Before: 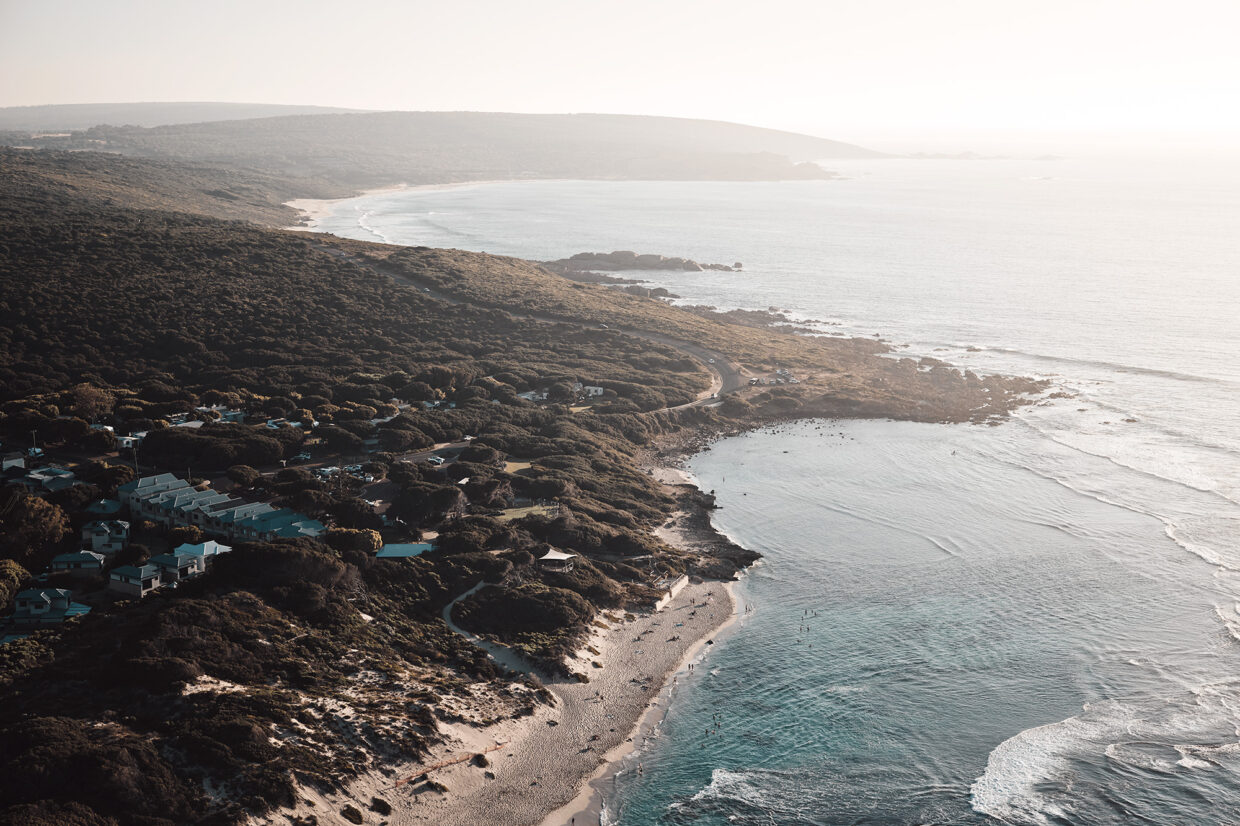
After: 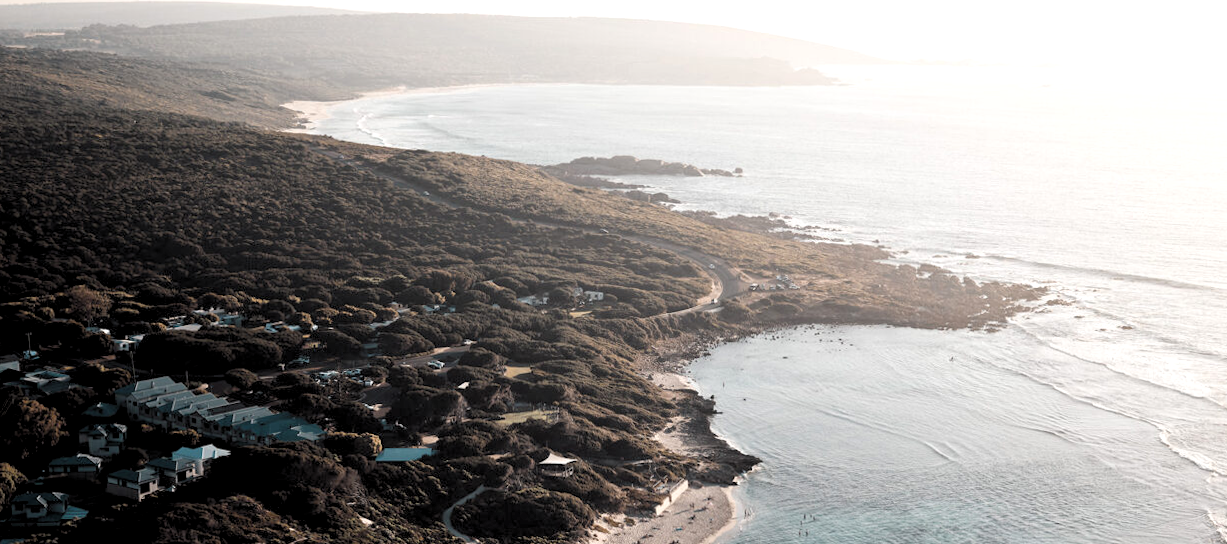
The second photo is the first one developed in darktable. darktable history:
rgb levels: levels [[0.01, 0.419, 0.839], [0, 0.5, 1], [0, 0.5, 1]]
rotate and perspective: rotation 0.174°, lens shift (vertical) 0.013, lens shift (horizontal) 0.019, shear 0.001, automatic cropping original format, crop left 0.007, crop right 0.991, crop top 0.016, crop bottom 0.997
crop: top 11.166%, bottom 22.168%
